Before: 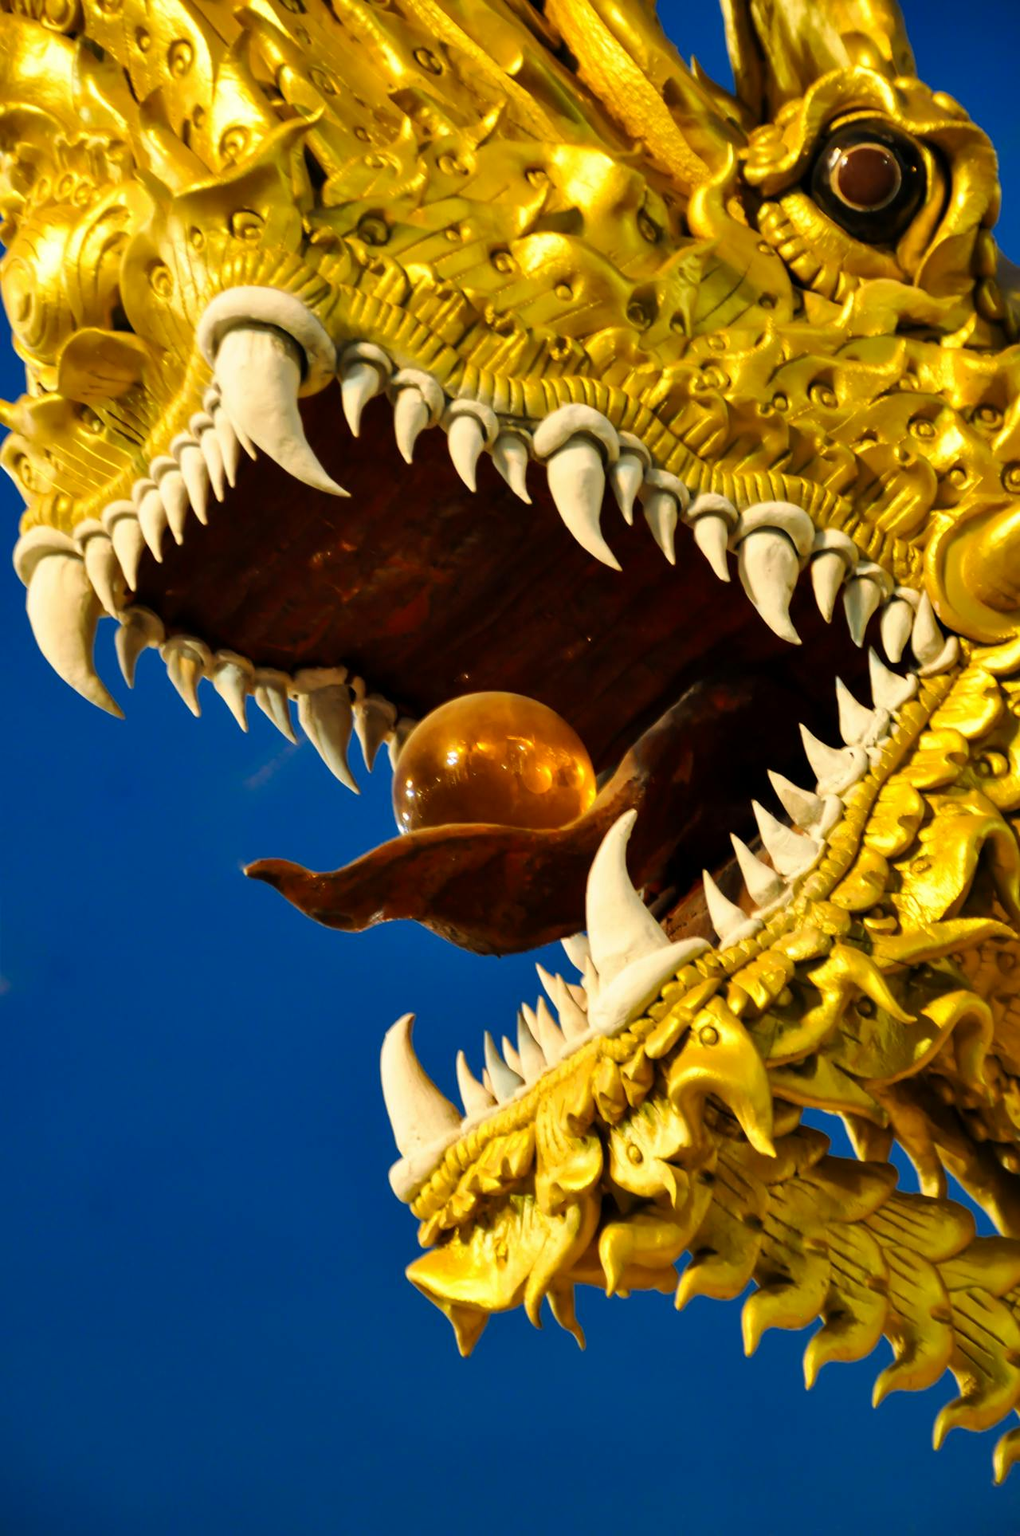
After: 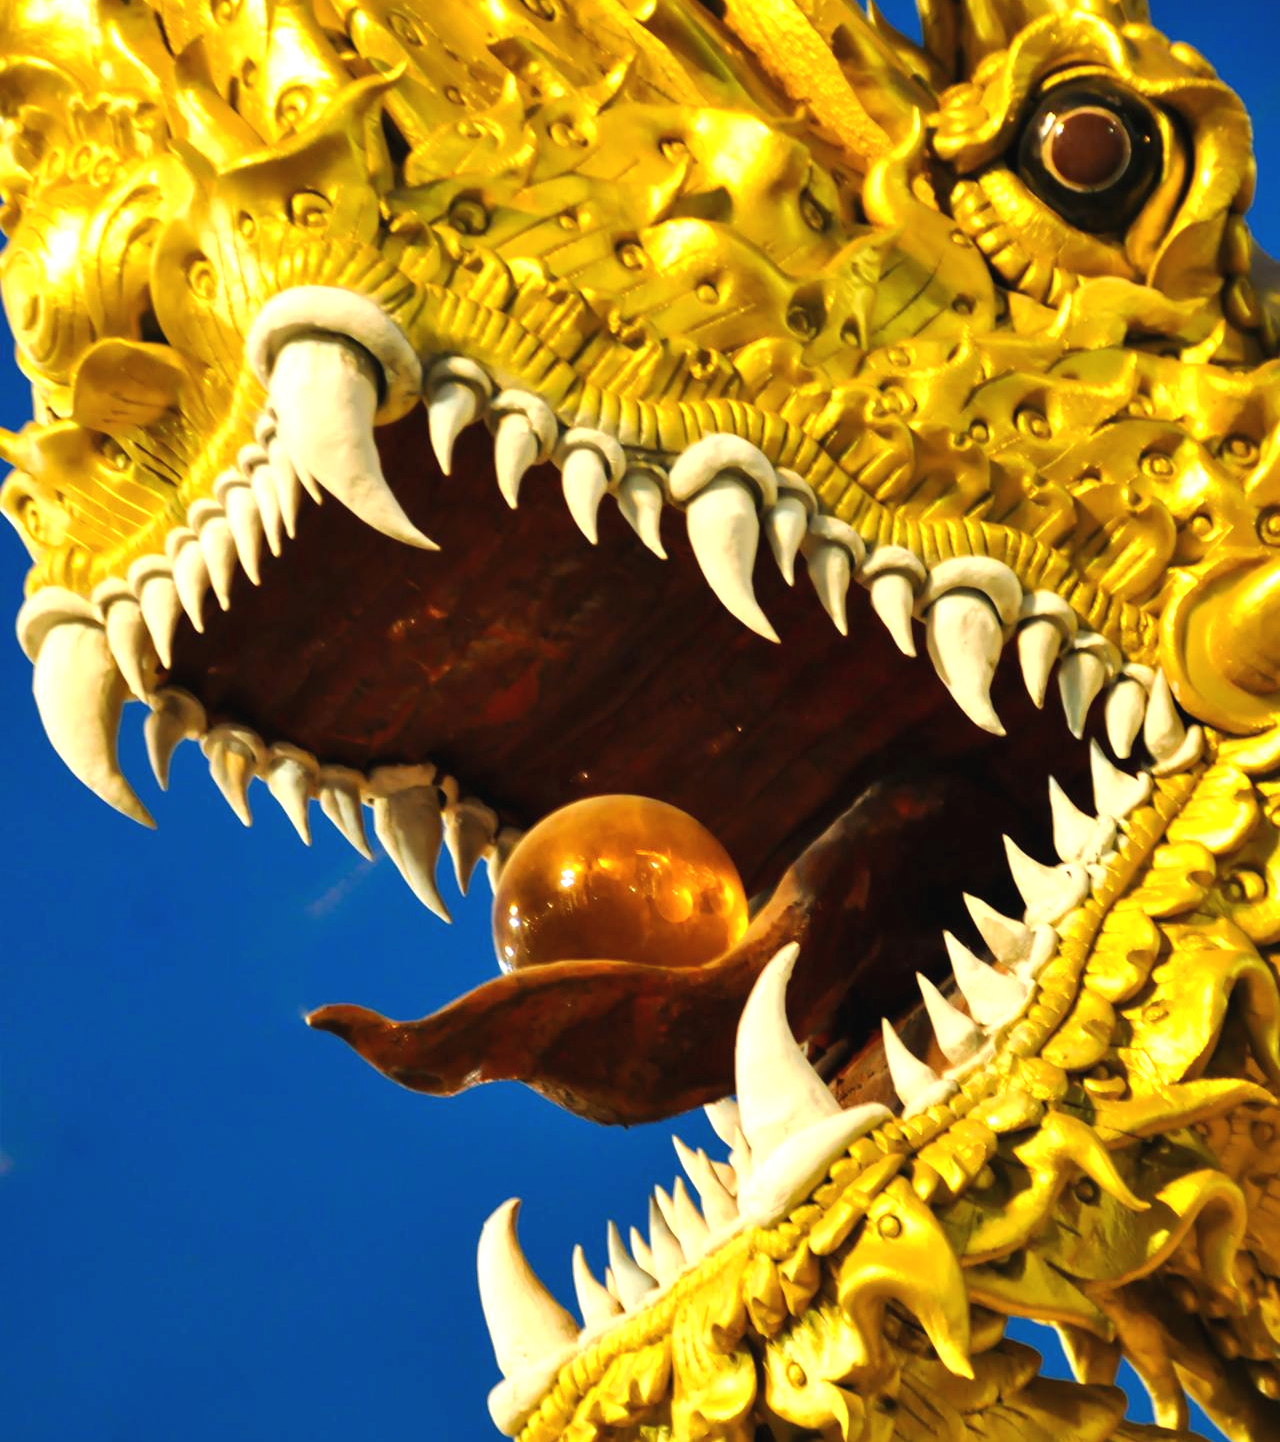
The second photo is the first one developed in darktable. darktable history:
crop: top 3.795%, bottom 21.366%
exposure: black level correction -0.002, exposure 0.537 EV, compensate highlight preservation false
